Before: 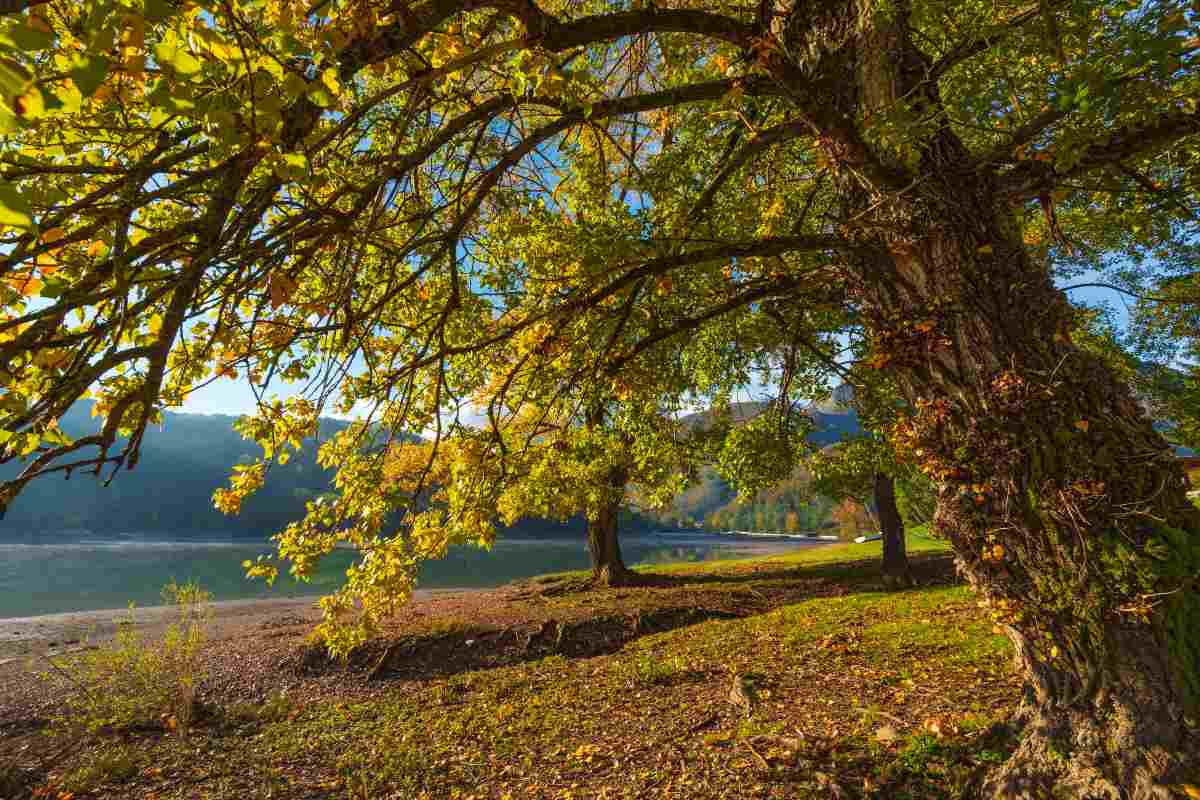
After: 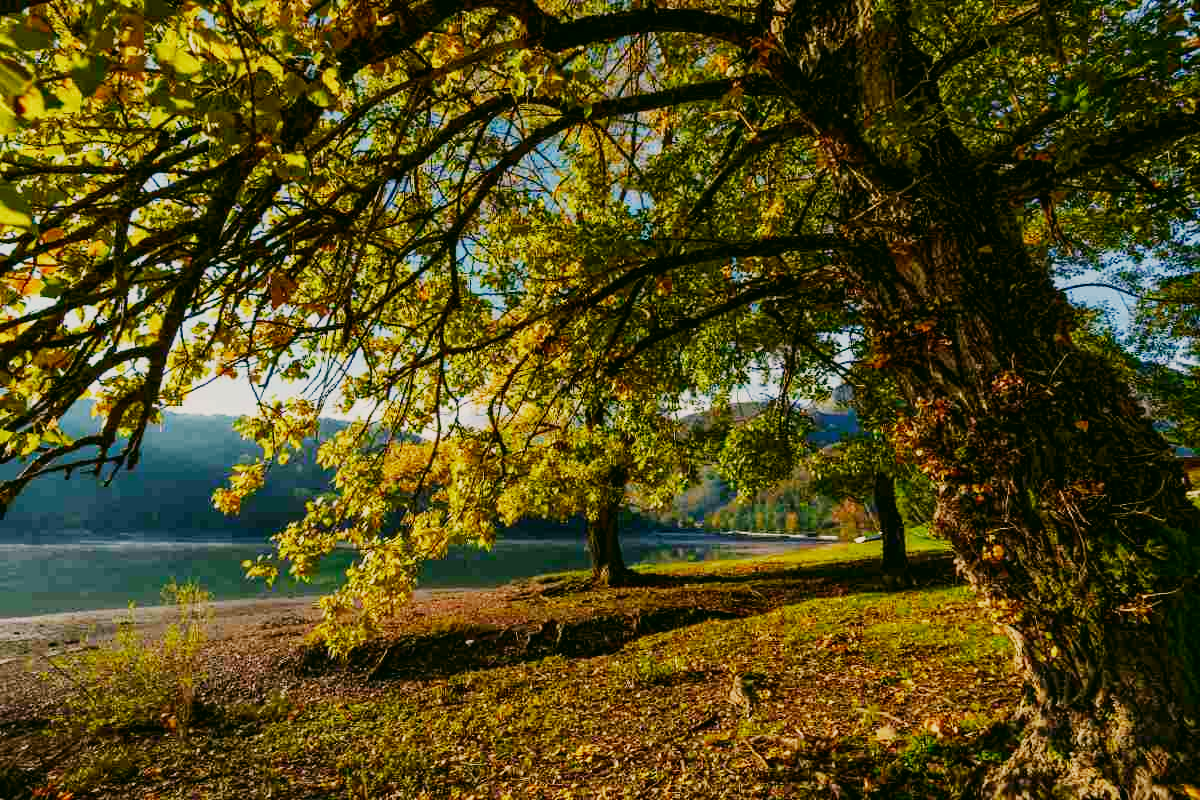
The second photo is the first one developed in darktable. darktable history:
sigmoid: contrast 1.7, skew -0.2, preserve hue 0%, red attenuation 0.1, red rotation 0.035, green attenuation 0.1, green rotation -0.017, blue attenuation 0.15, blue rotation -0.052, base primaries Rec2020
color correction: highlights a* 4.02, highlights b* 4.98, shadows a* -7.55, shadows b* 4.98
